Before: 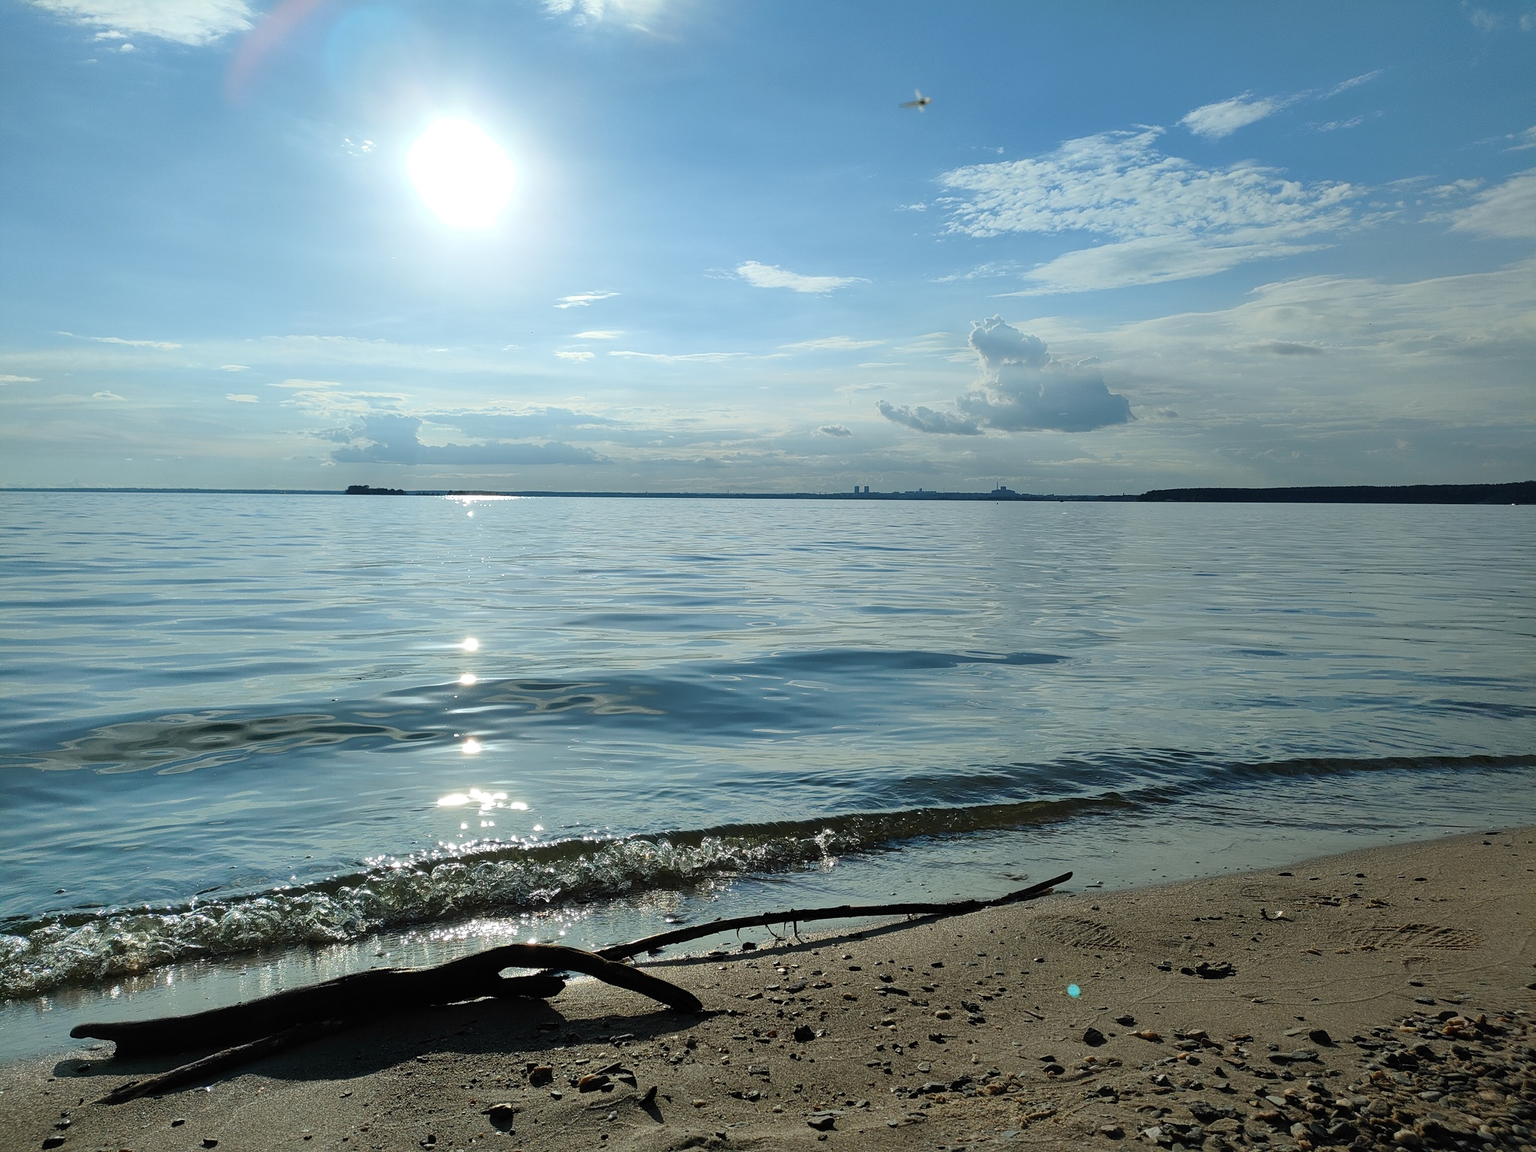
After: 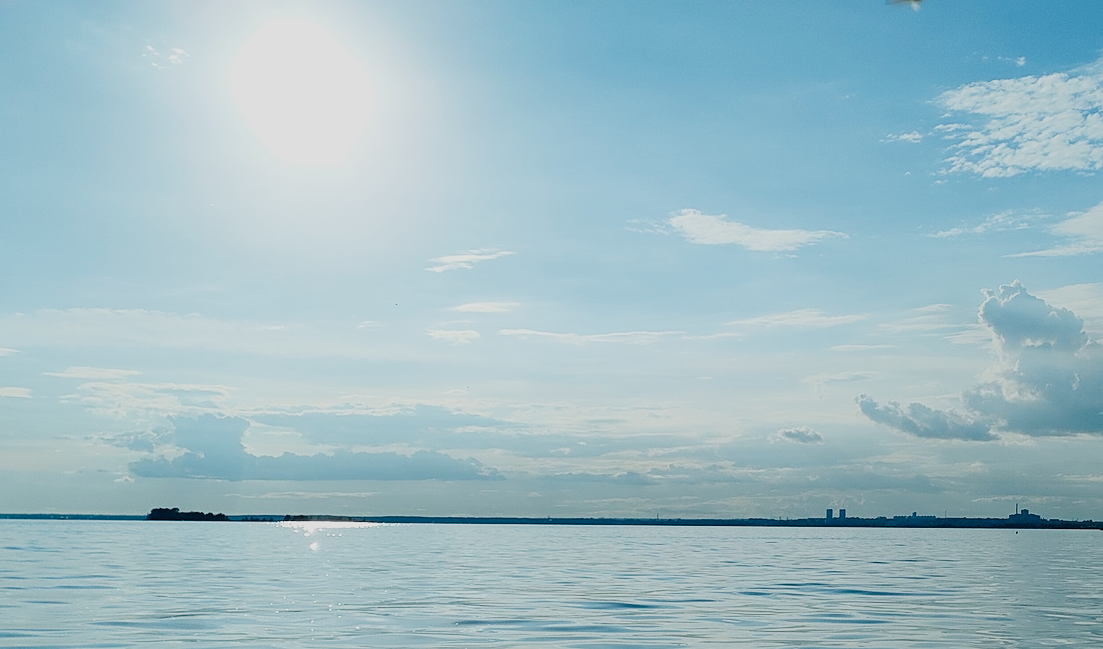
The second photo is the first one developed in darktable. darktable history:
crop: left 15.306%, top 9.065%, right 30.789%, bottom 48.638%
sigmoid: contrast 1.6, skew -0.2, preserve hue 0%, red attenuation 0.1, red rotation 0.035, green attenuation 0.1, green rotation -0.017, blue attenuation 0.15, blue rotation -0.052, base primaries Rec2020
sharpen: amount 0.2
